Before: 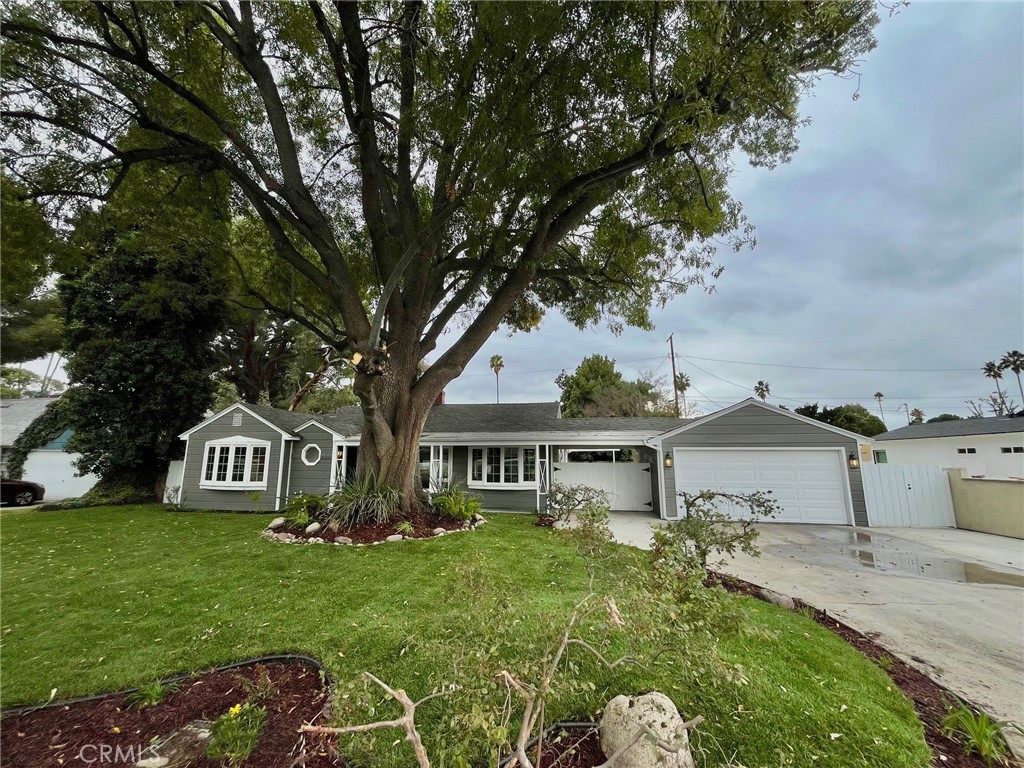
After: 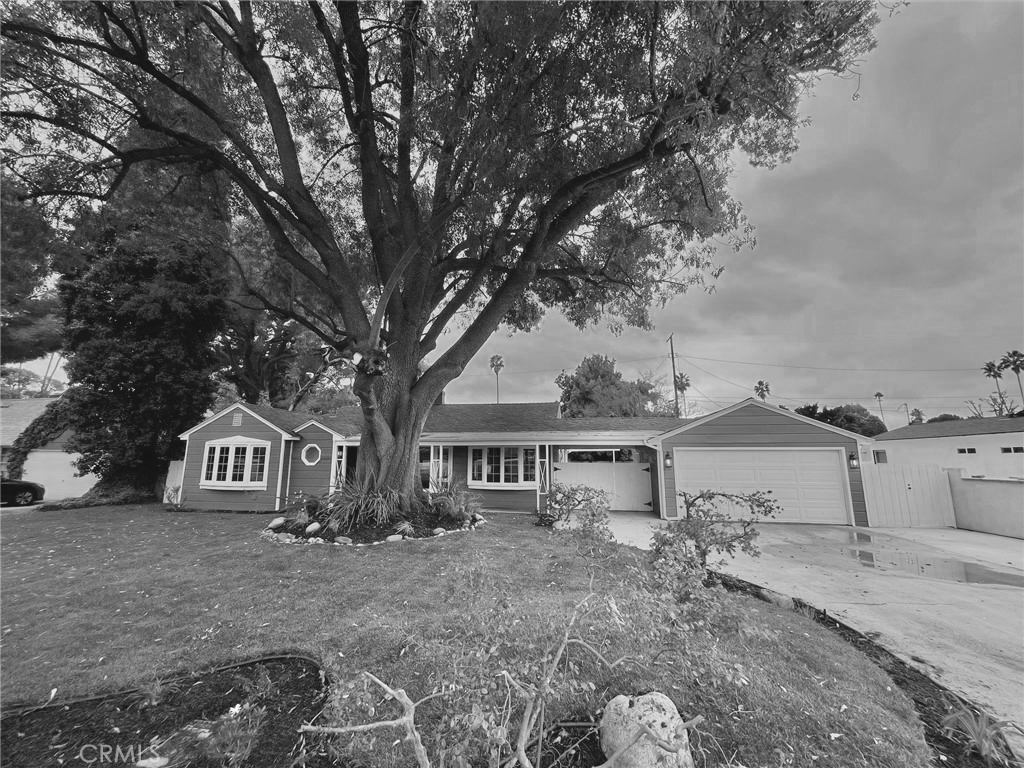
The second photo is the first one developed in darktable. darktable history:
color zones: curves: ch0 [(0.002, 0.593) (0.143, 0.417) (0.285, 0.541) (0.455, 0.289) (0.608, 0.327) (0.727, 0.283) (0.869, 0.571) (1, 0.603)]; ch1 [(0, 0) (0.143, 0) (0.286, 0) (0.429, 0) (0.571, 0) (0.714, 0) (0.857, 0)]
contrast brightness saturation: contrast -0.102, brightness 0.048, saturation 0.083
